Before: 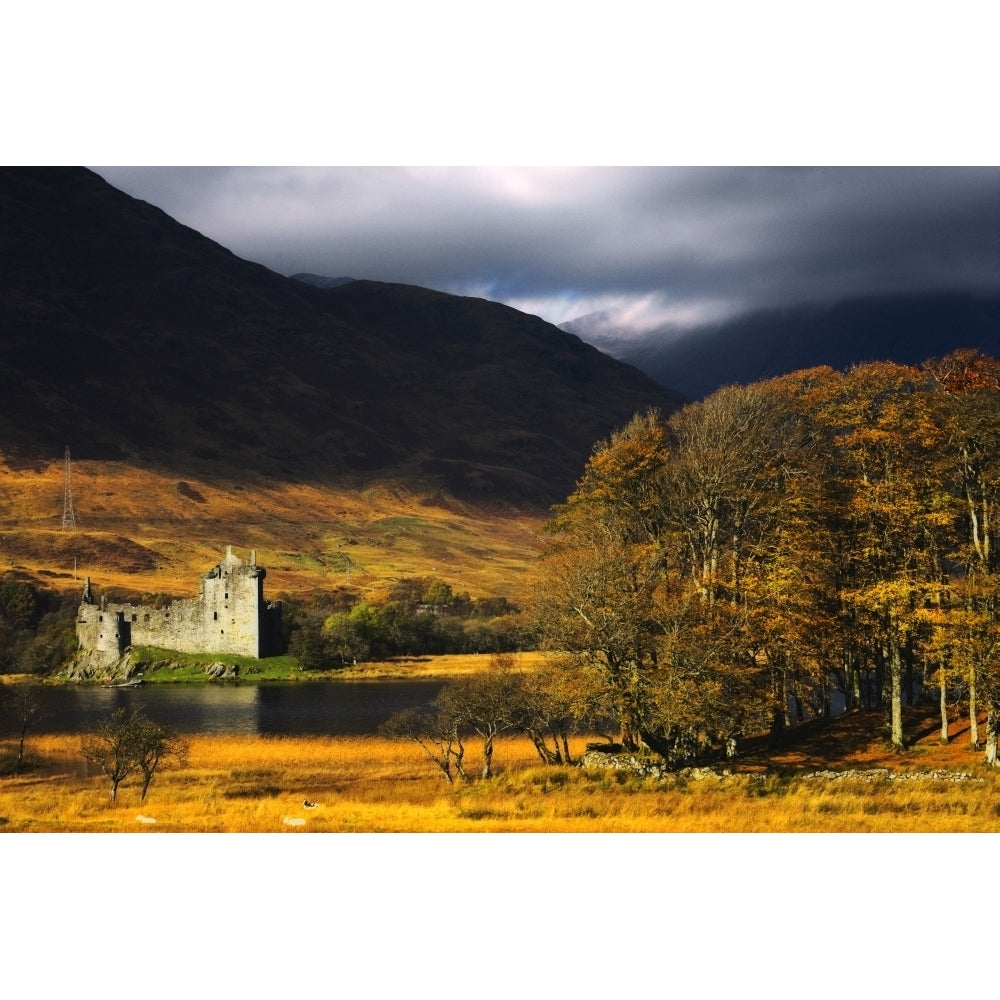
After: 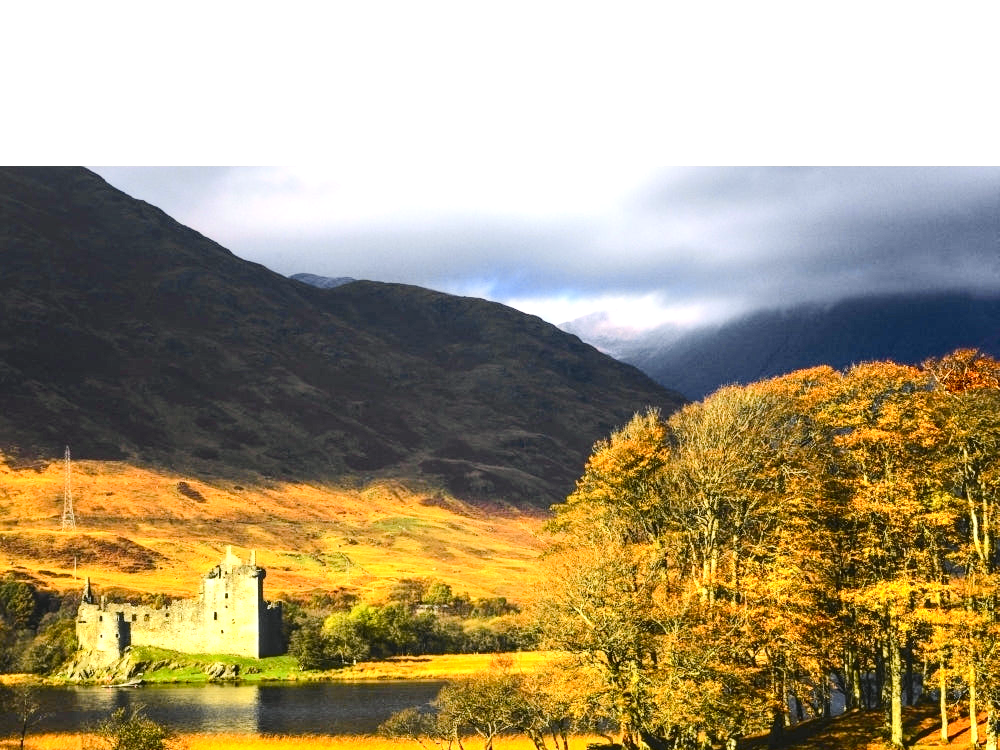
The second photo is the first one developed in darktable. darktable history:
color balance rgb: perceptual saturation grading › global saturation 20%, perceptual saturation grading › highlights -25%, perceptual saturation grading › shadows 25%
tone curve: curves: ch0 [(0, 0.03) (0.113, 0.087) (0.207, 0.184) (0.515, 0.612) (0.712, 0.793) (1, 0.946)]; ch1 [(0, 0) (0.172, 0.123) (0.317, 0.279) (0.407, 0.401) (0.476, 0.482) (0.505, 0.499) (0.534, 0.534) (0.632, 0.645) (0.726, 0.745) (1, 1)]; ch2 [(0, 0) (0.411, 0.424) (0.476, 0.492) (0.521, 0.524) (0.541, 0.559) (0.65, 0.699) (1, 1)], color space Lab, independent channels, preserve colors none
local contrast: on, module defaults
crop: bottom 24.967%
exposure: exposure 1.5 EV, compensate highlight preservation false
